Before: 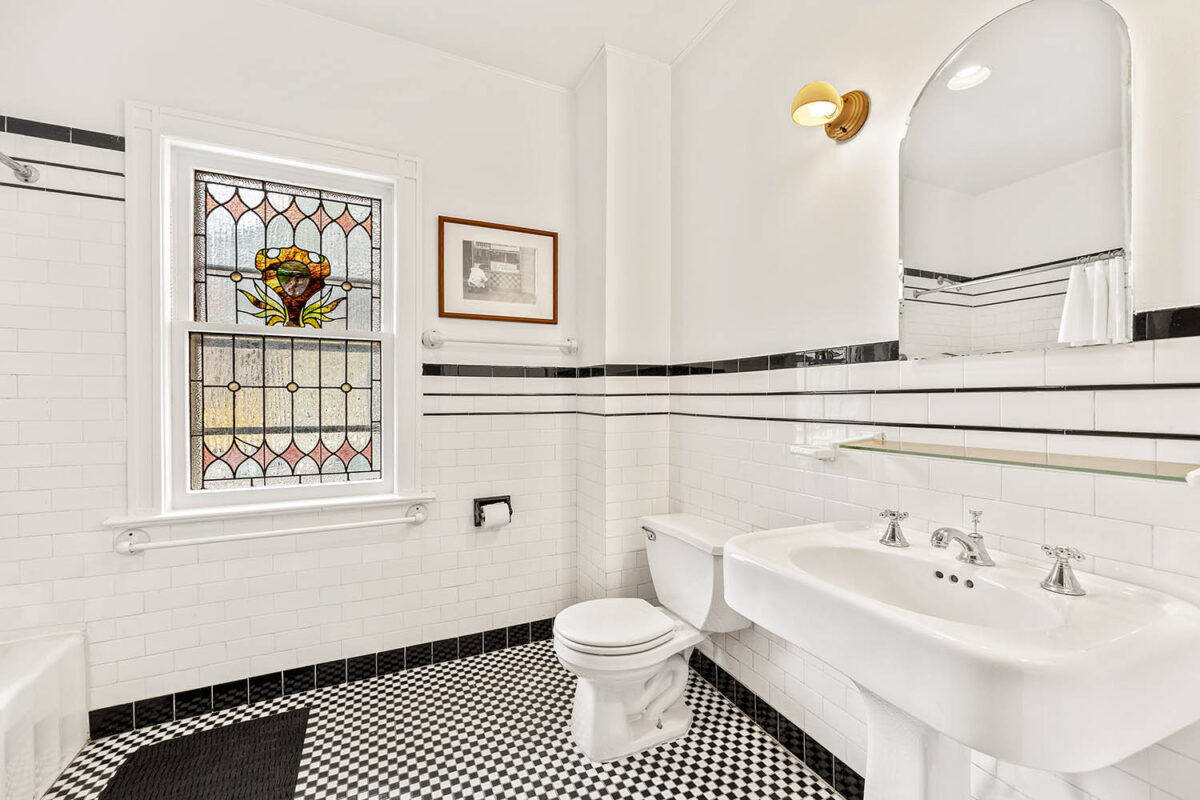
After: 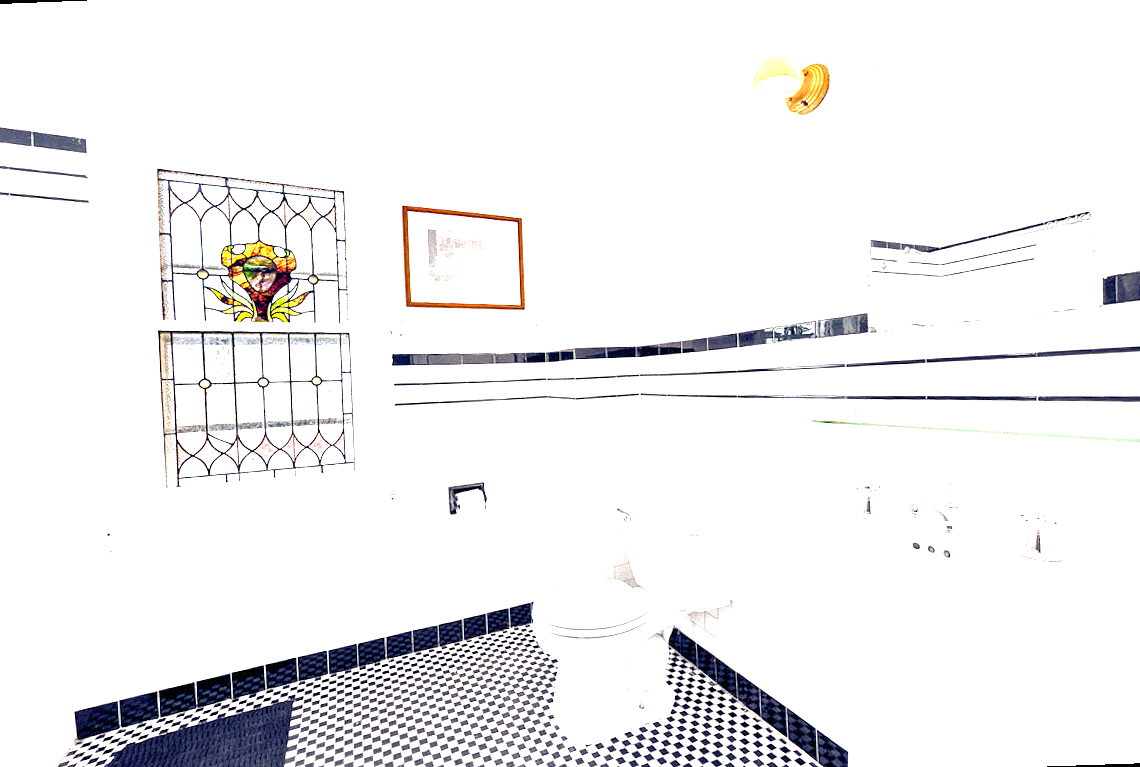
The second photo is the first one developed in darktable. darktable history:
rotate and perspective: rotation -2.12°, lens shift (vertical) 0.009, lens shift (horizontal) -0.008, automatic cropping original format, crop left 0.036, crop right 0.964, crop top 0.05, crop bottom 0.959
color balance rgb: shadows lift › luminance -41.13%, shadows lift › chroma 14.13%, shadows lift › hue 260°, power › luminance -3.76%, power › chroma 0.56%, power › hue 40.37°, highlights gain › luminance 16.81%, highlights gain › chroma 2.94%, highlights gain › hue 260°, global offset › luminance -0.29%, global offset › chroma 0.31%, global offset › hue 260°, perceptual saturation grading › global saturation 20%, perceptual saturation grading › highlights -13.92%, perceptual saturation grading › shadows 50%
exposure: black level correction 0, exposure 1.55 EV, compensate exposure bias true, compensate highlight preservation false
grain: mid-tones bias 0%
